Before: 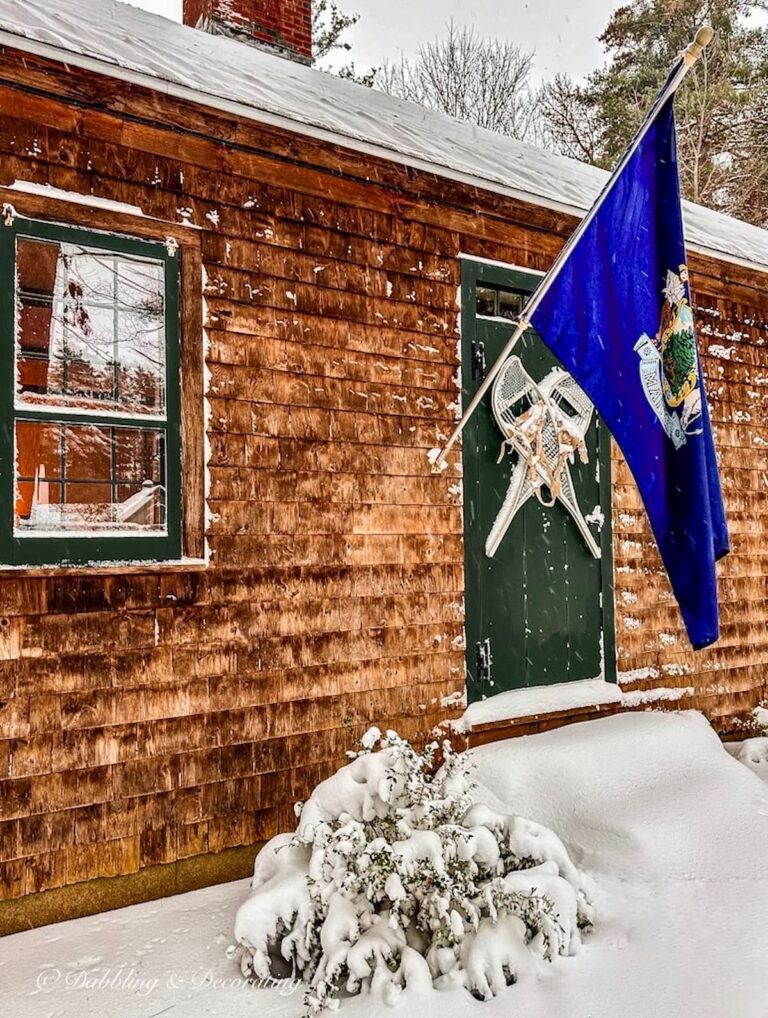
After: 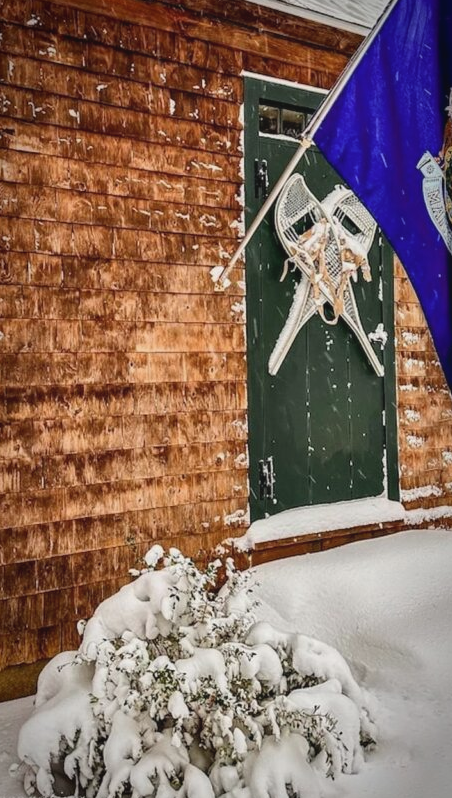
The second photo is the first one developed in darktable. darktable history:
crop and rotate: left 28.301%, top 17.962%, right 12.808%, bottom 3.588%
contrast brightness saturation: contrast -0.104, saturation -0.083
vignetting: saturation 0.002, automatic ratio true
